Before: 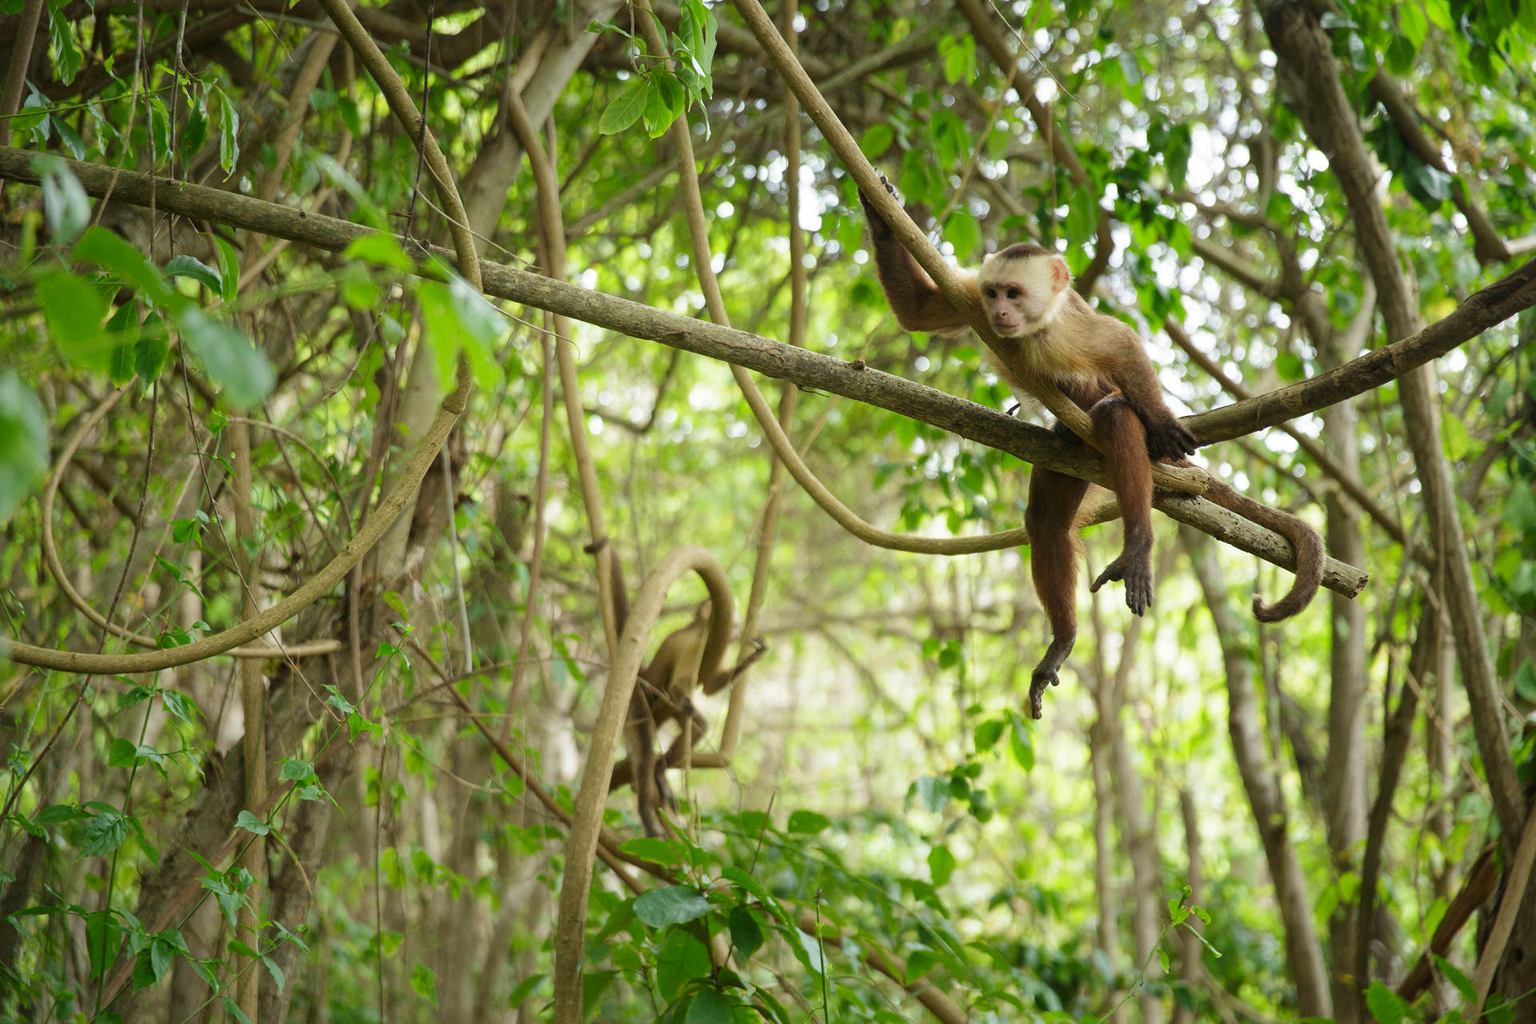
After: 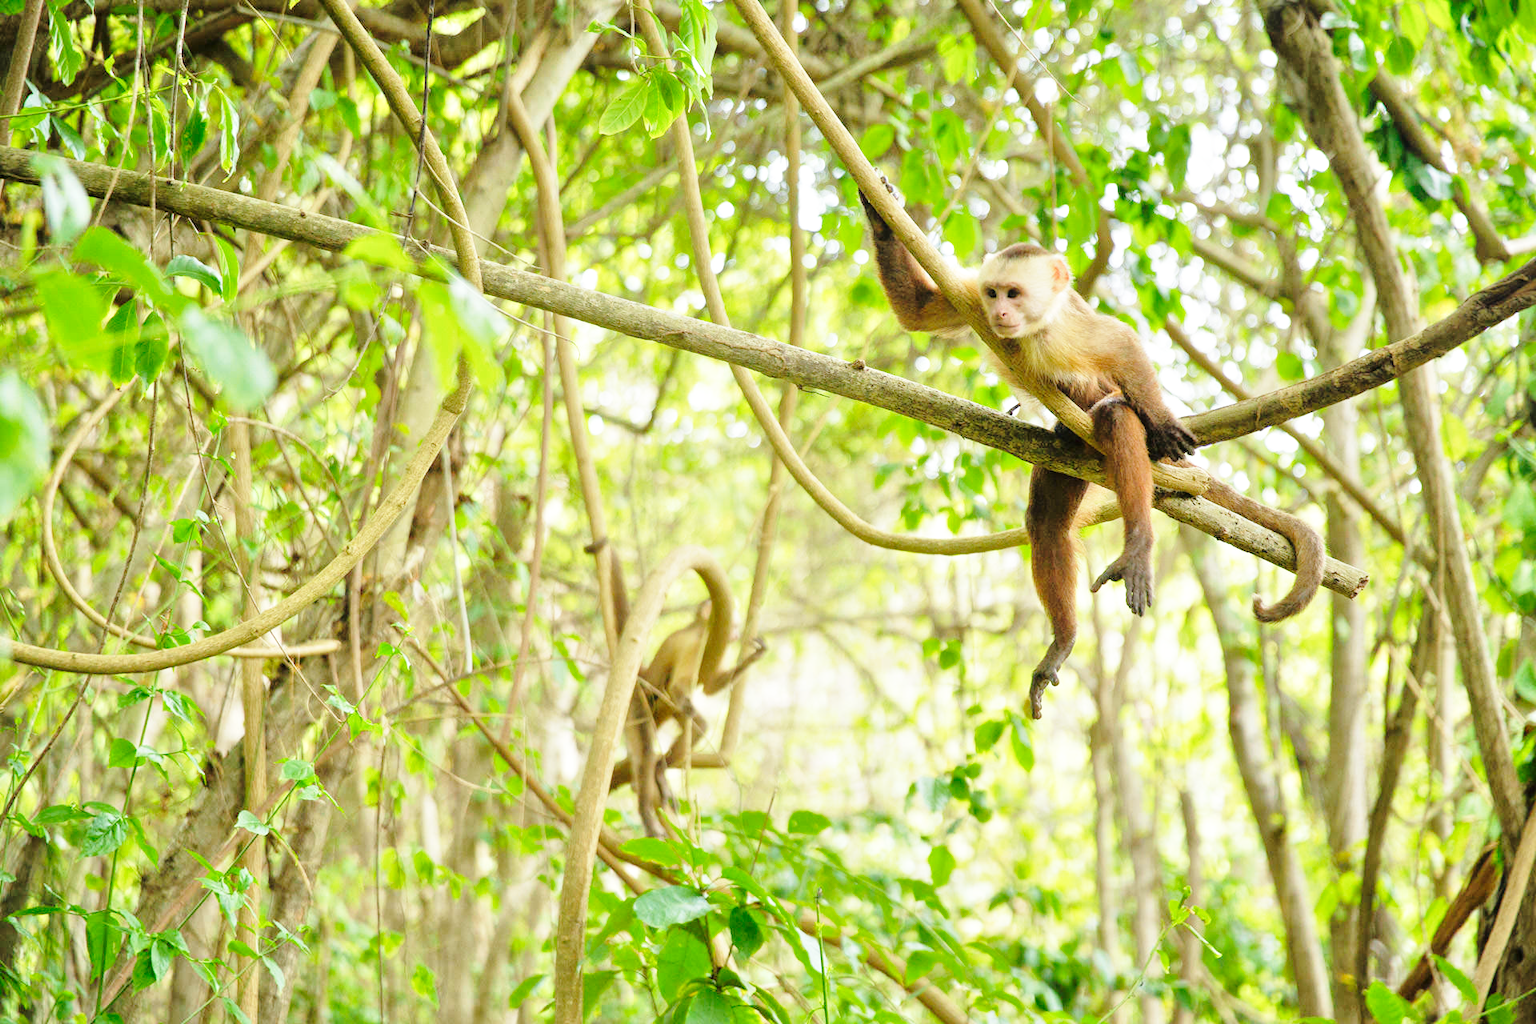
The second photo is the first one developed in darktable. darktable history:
base curve: curves: ch0 [(0, 0) (0.028, 0.03) (0.121, 0.232) (0.46, 0.748) (0.859, 0.968) (1, 1)], preserve colors none
tone equalizer: -7 EV 0.15 EV, -6 EV 0.6 EV, -5 EV 1.15 EV, -4 EV 1.33 EV, -3 EV 1.15 EV, -2 EV 0.6 EV, -1 EV 0.15 EV, mask exposure compensation -0.5 EV
